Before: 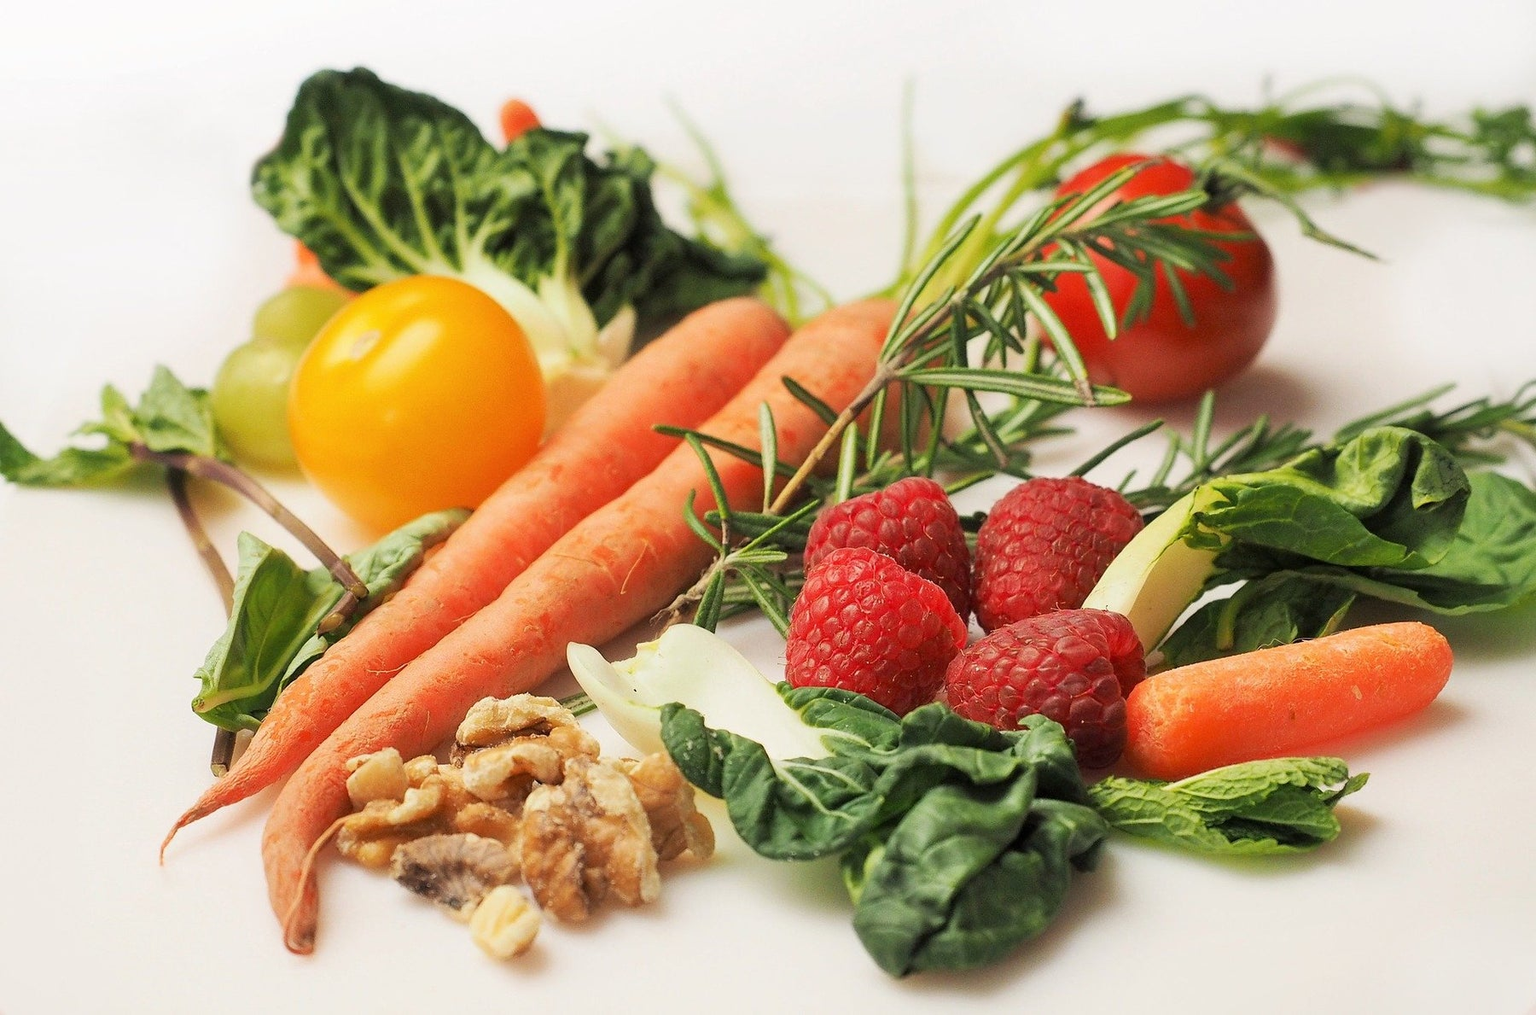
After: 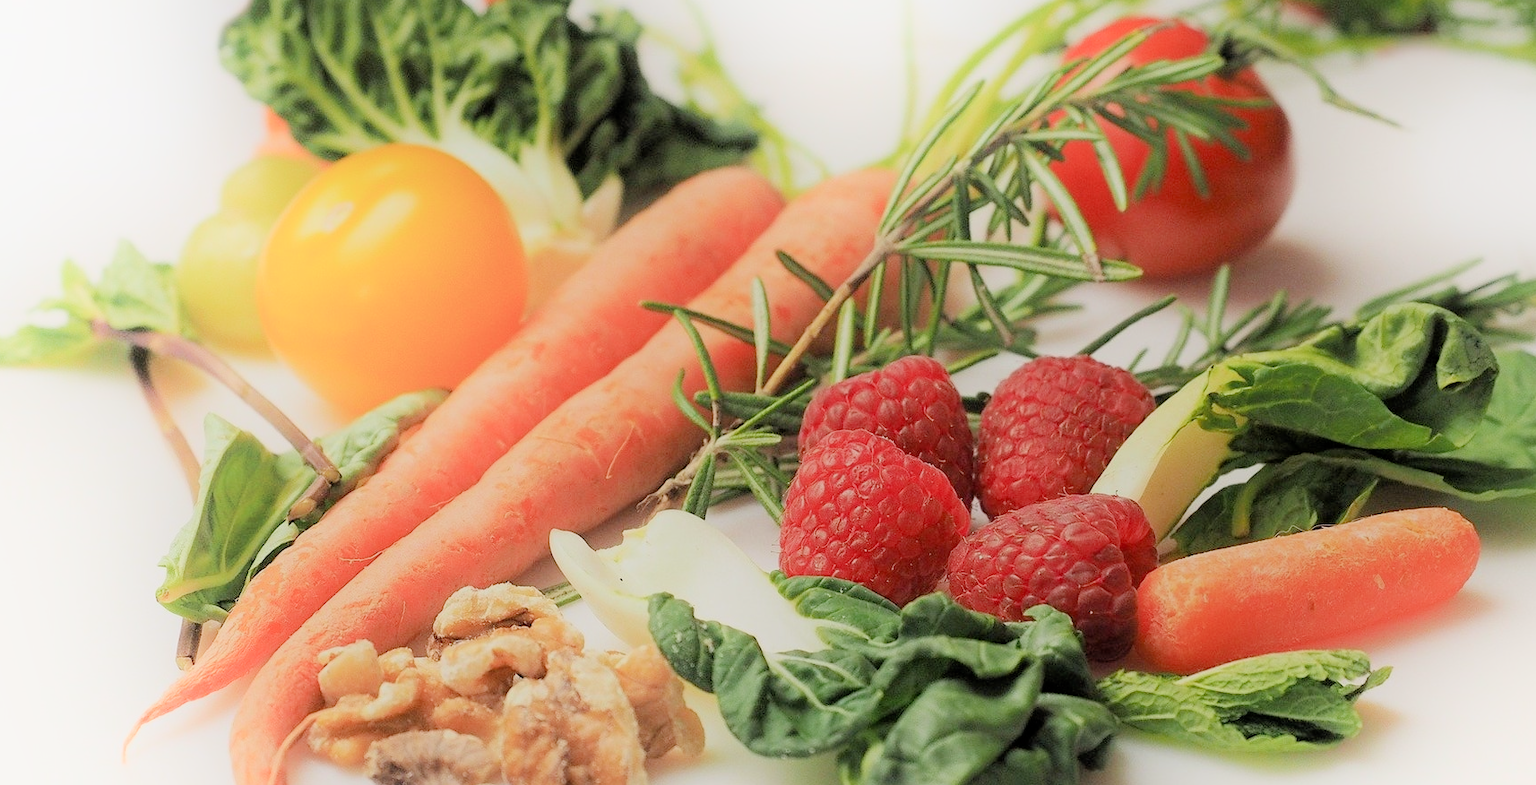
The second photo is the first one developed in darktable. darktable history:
crop and rotate: left 2.876%, top 13.666%, right 1.883%, bottom 12.618%
exposure: exposure 0.453 EV, compensate highlight preservation false
filmic rgb: black relative exposure -6.56 EV, white relative exposure 4.75 EV, hardness 3.13, contrast 0.797, iterations of high-quality reconstruction 0
shadows and highlights: shadows -89.09, highlights 90.11, soften with gaussian
